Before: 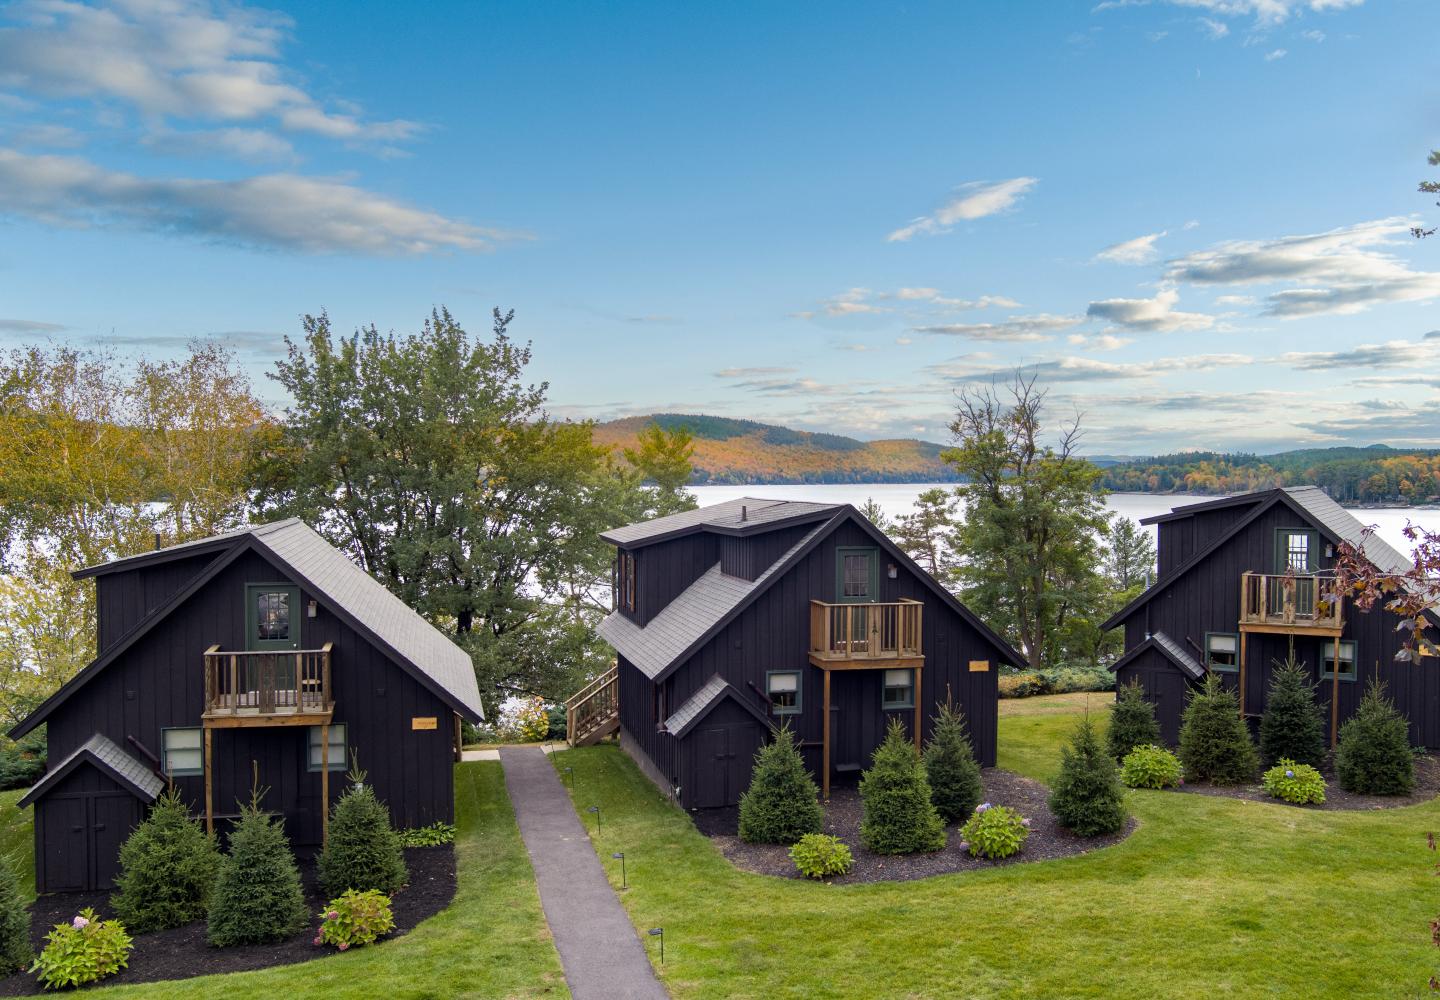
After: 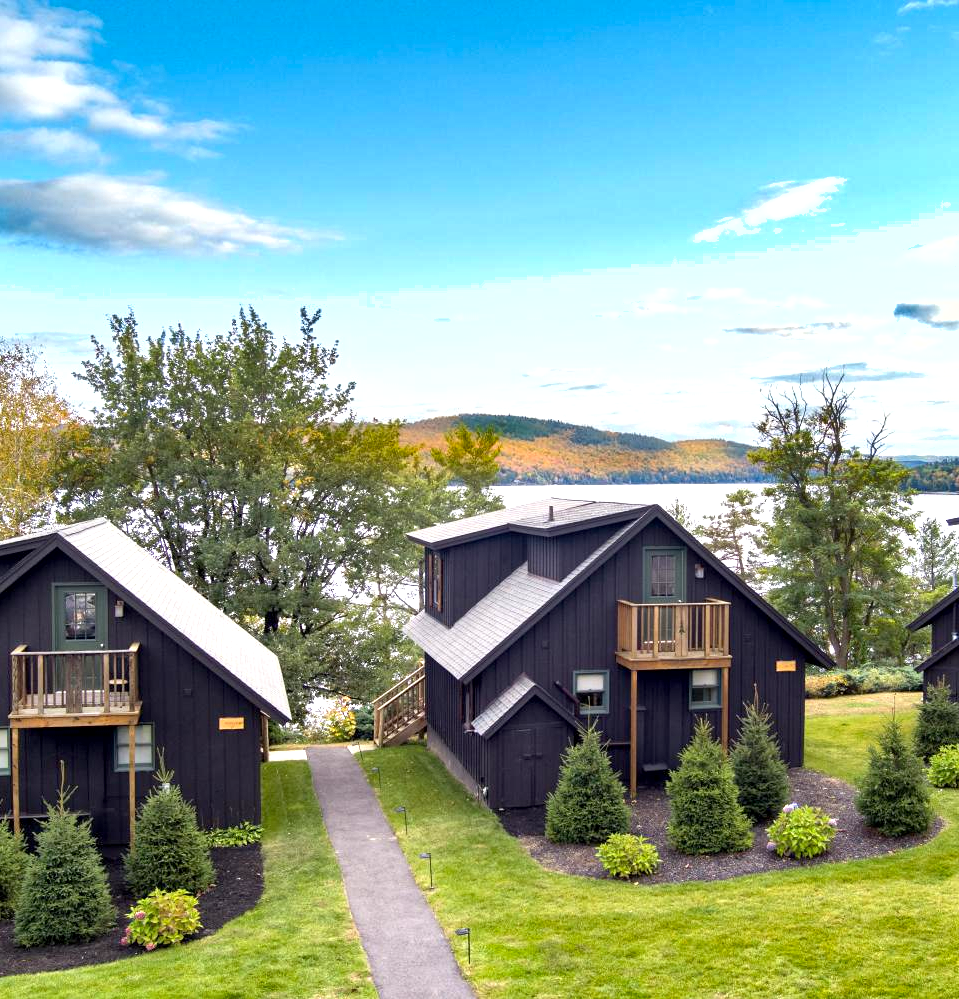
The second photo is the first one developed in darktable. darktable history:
crop and rotate: left 13.453%, right 19.913%
exposure: black level correction 0.002, exposure 1 EV, compensate exposure bias true, compensate highlight preservation false
shadows and highlights: low approximation 0.01, soften with gaussian
